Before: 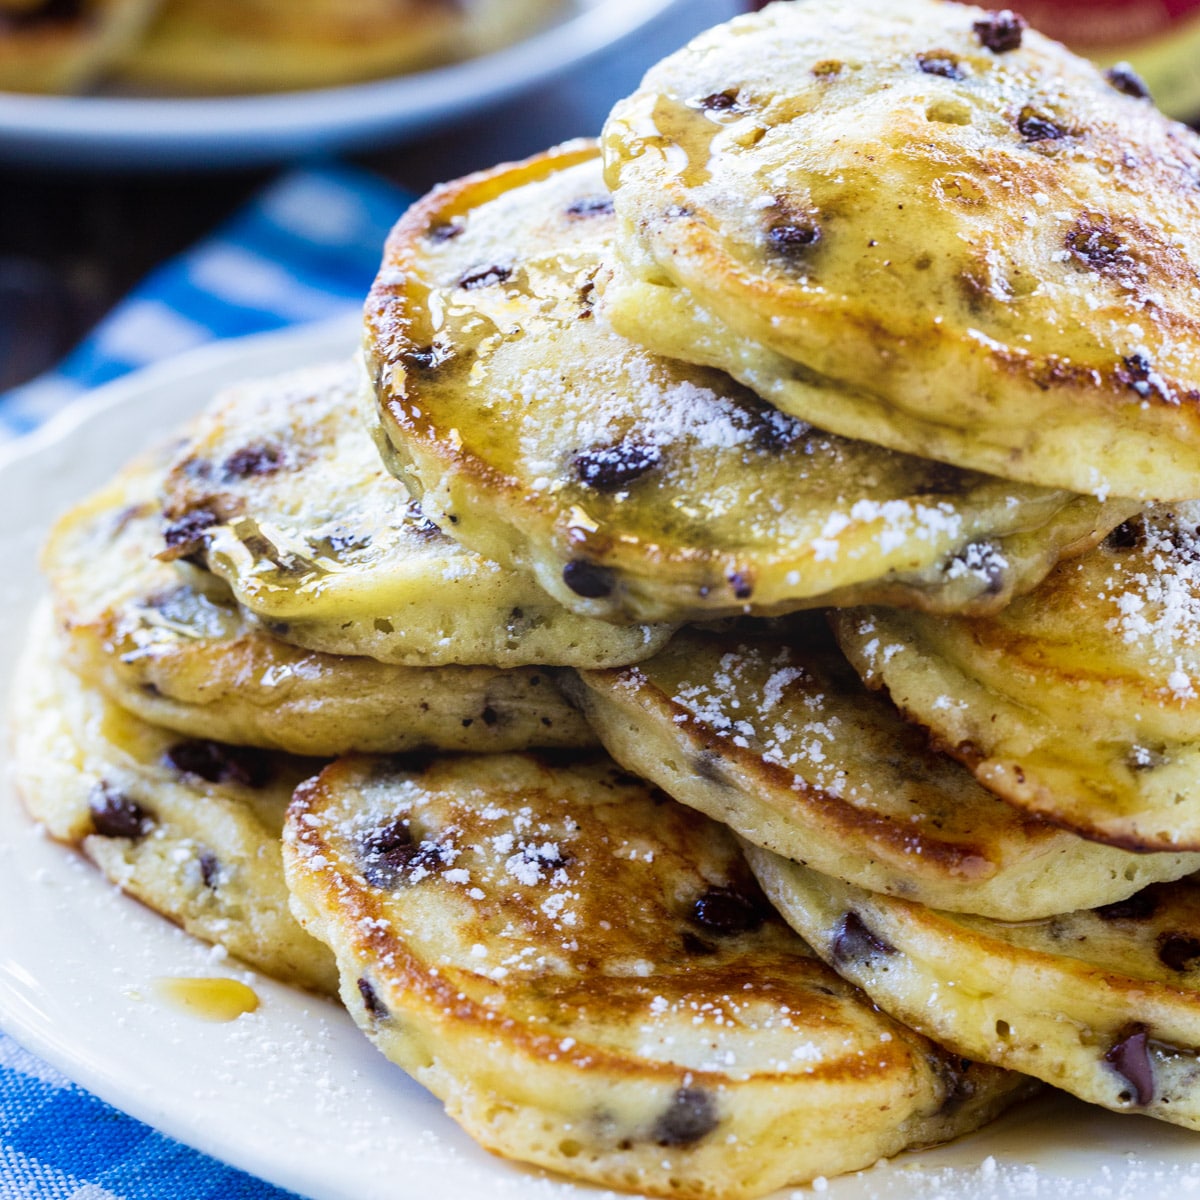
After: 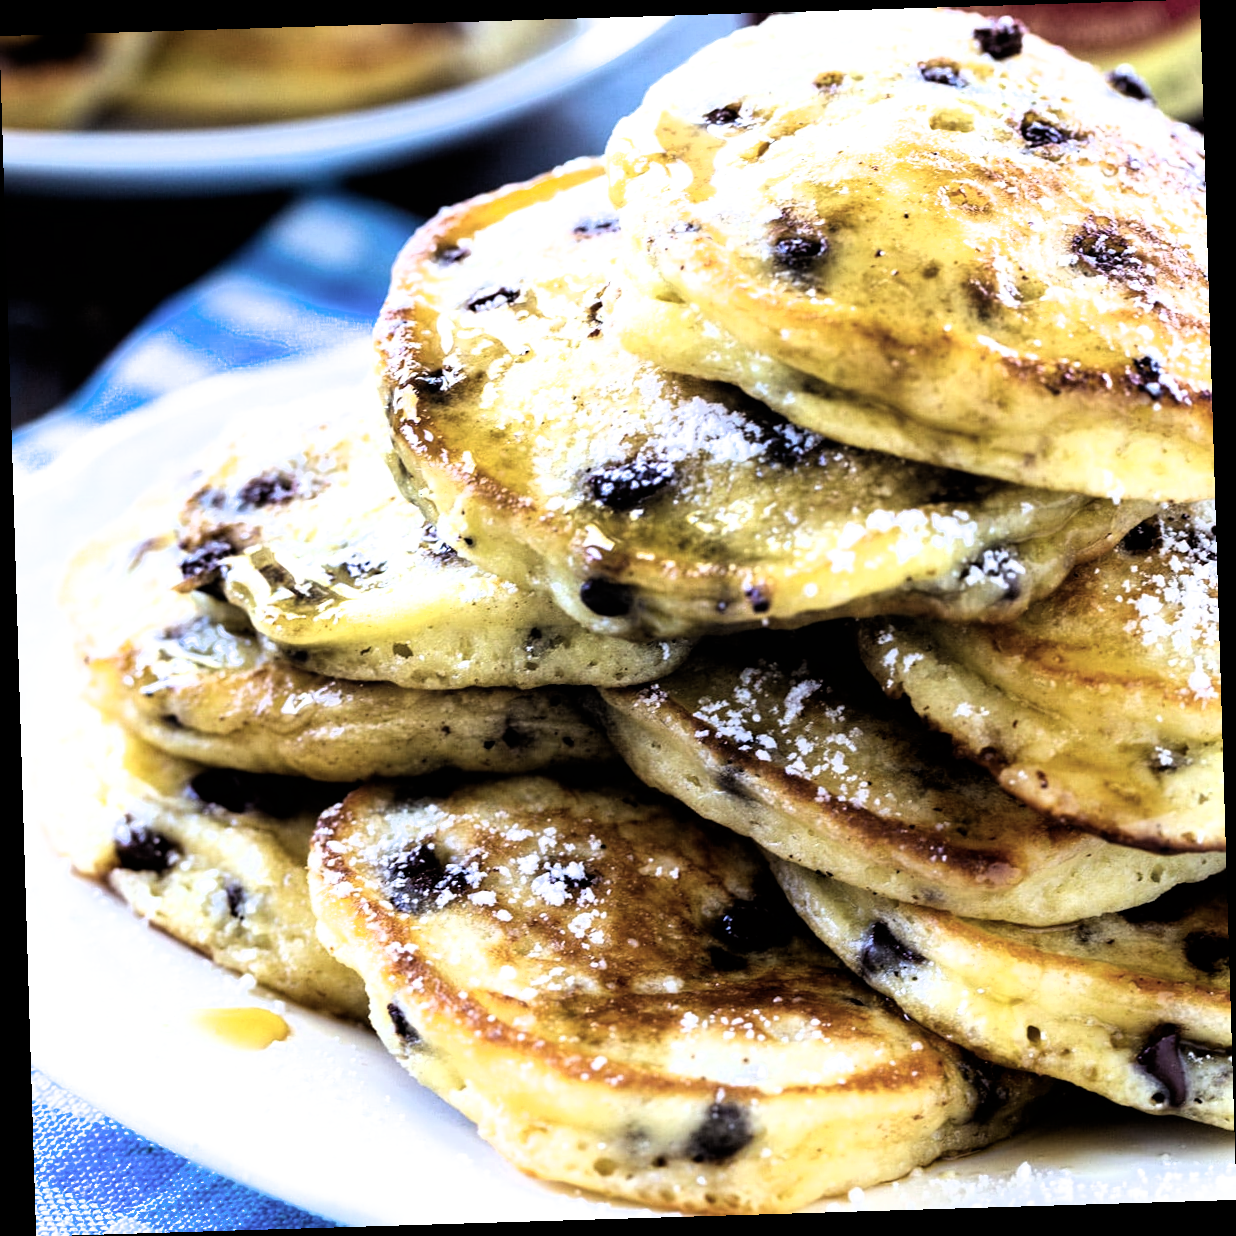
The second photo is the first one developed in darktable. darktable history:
rotate and perspective: rotation -1.75°, automatic cropping off
filmic rgb: black relative exposure -8.2 EV, white relative exposure 2.2 EV, threshold 3 EV, hardness 7.11, latitude 85.74%, contrast 1.696, highlights saturation mix -4%, shadows ↔ highlights balance -2.69%, color science v5 (2021), contrast in shadows safe, contrast in highlights safe, enable highlight reconstruction true
